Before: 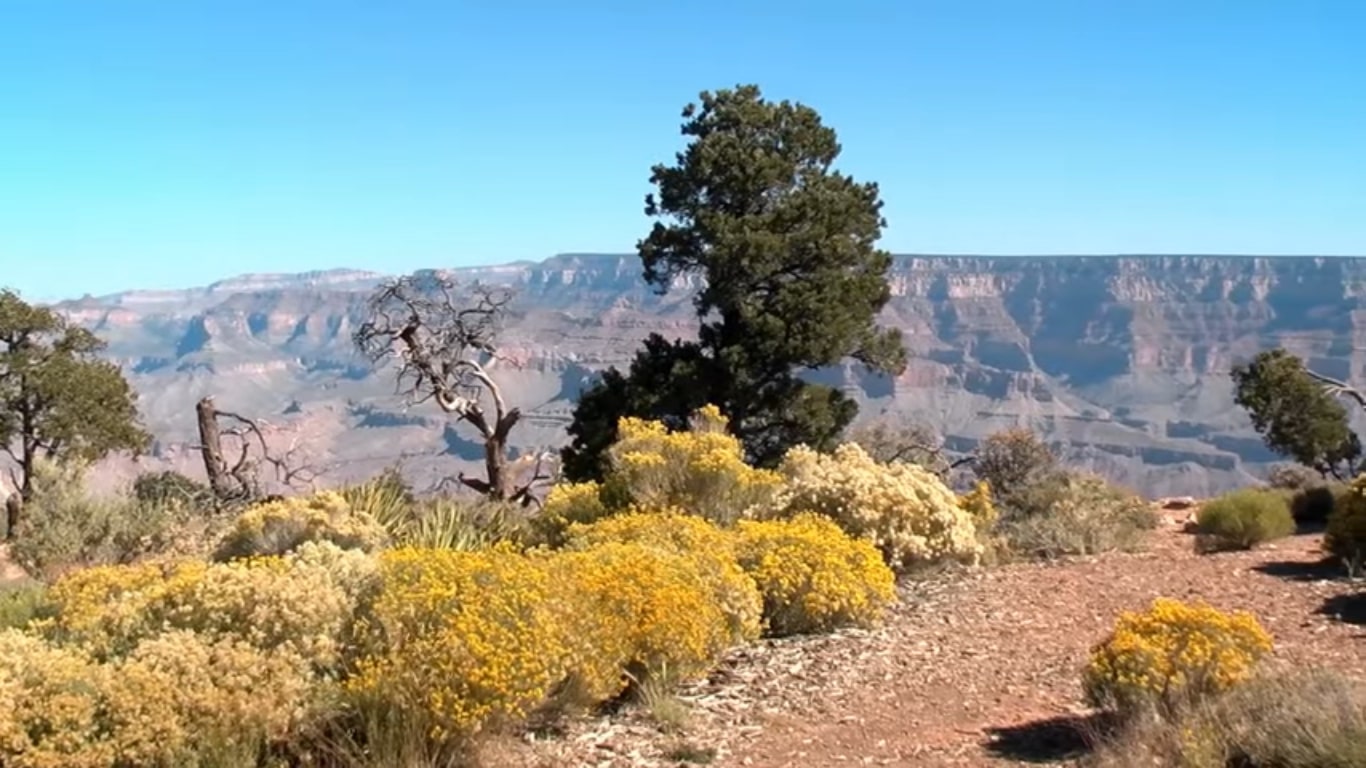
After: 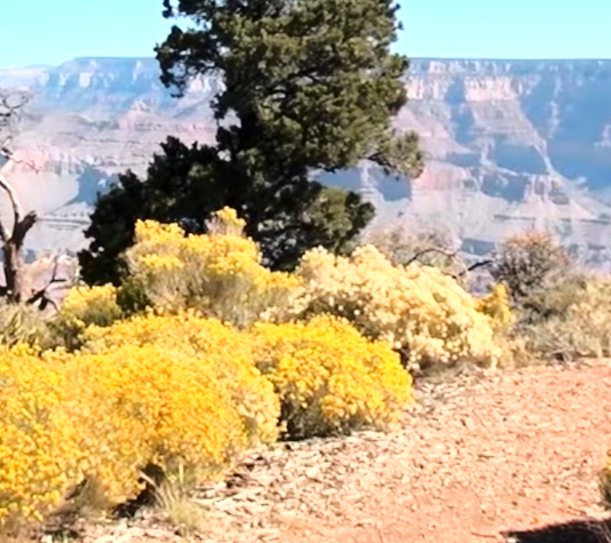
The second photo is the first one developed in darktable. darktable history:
crop: left 35.368%, top 25.755%, right 19.835%, bottom 3.422%
base curve: curves: ch0 [(0, 0) (0.032, 0.037) (0.105, 0.228) (0.435, 0.76) (0.856, 0.983) (1, 1)]
